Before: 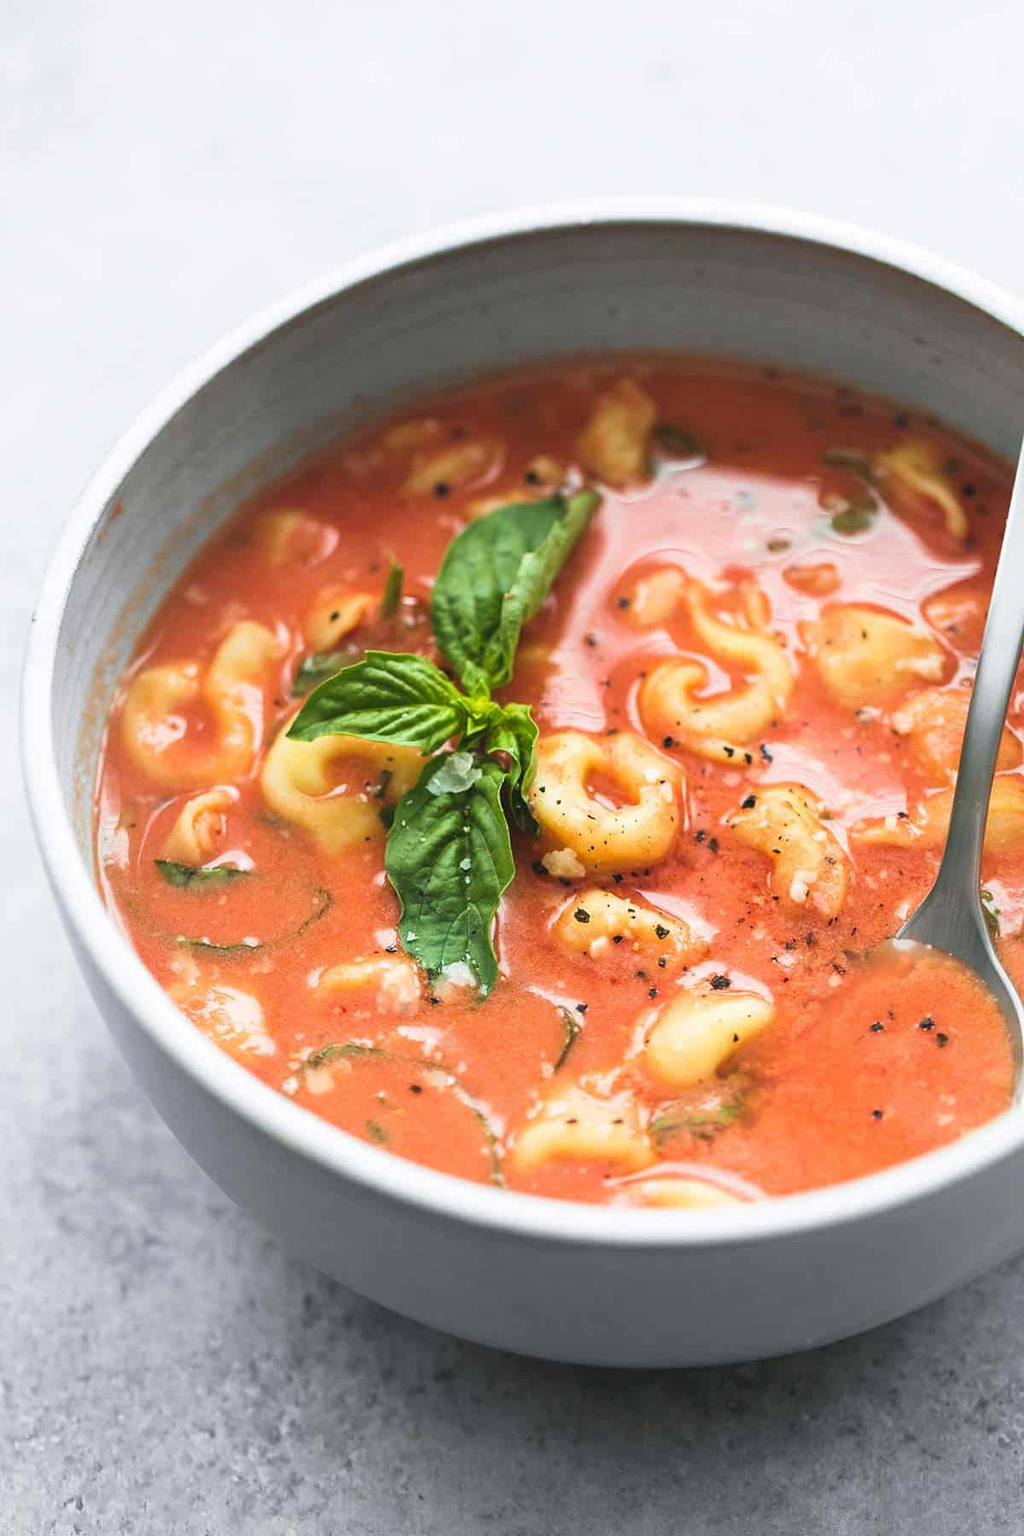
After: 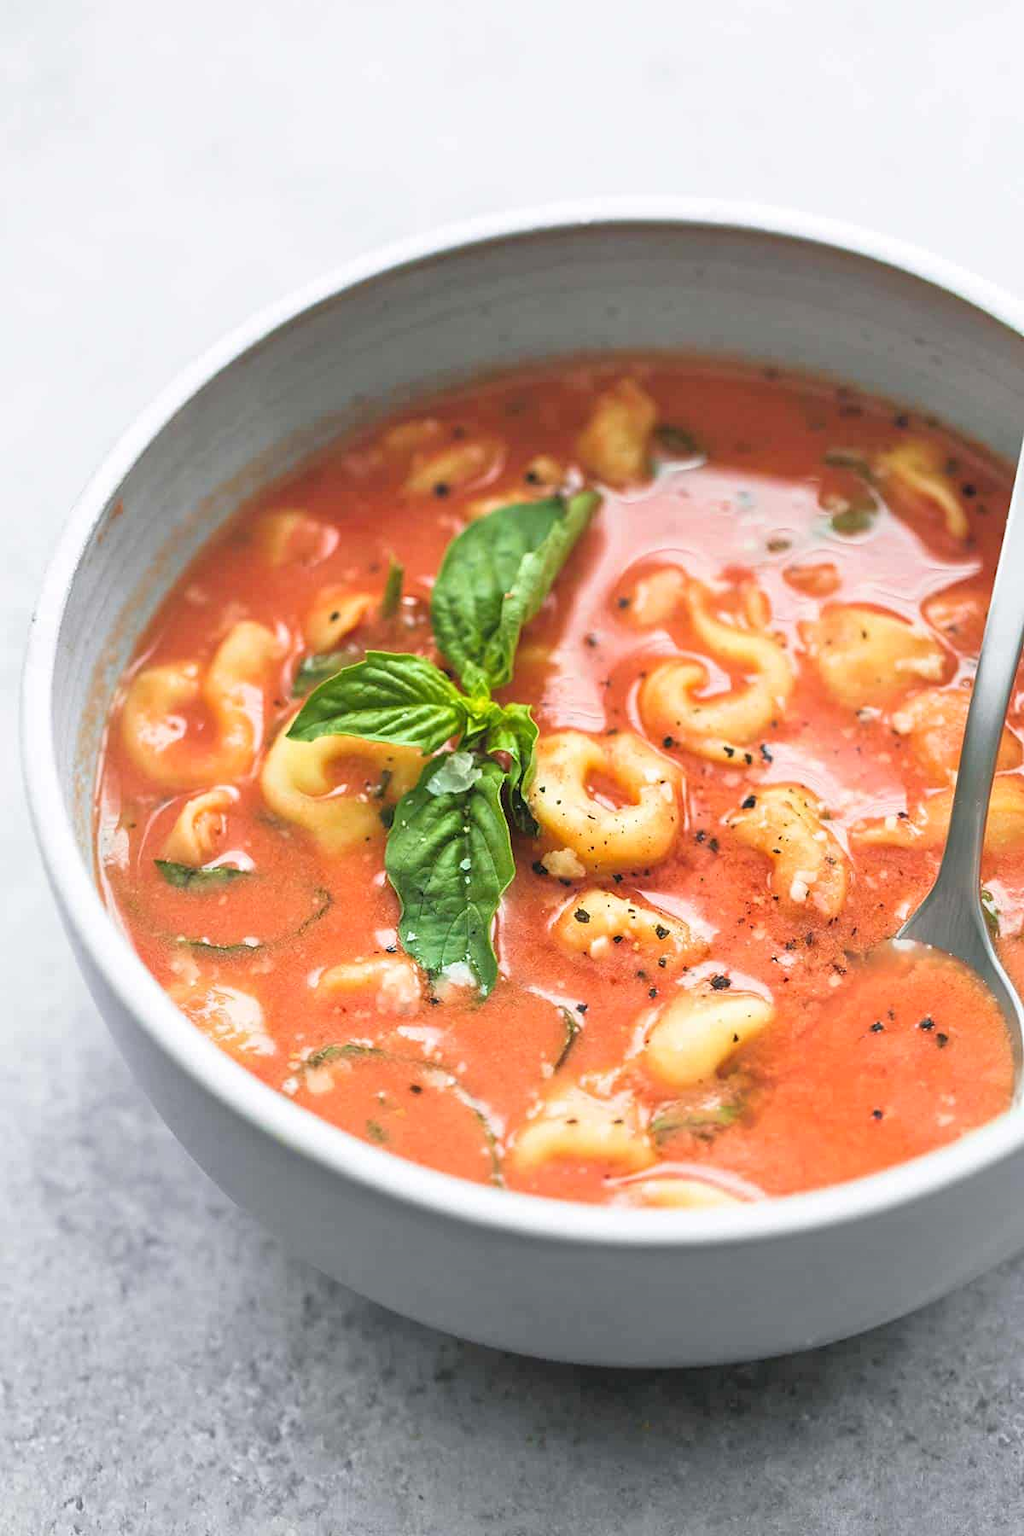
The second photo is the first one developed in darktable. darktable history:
tone equalizer: -8 EV 0.008 EV, -7 EV -0.027 EV, -6 EV 0.007 EV, -5 EV 0.025 EV, -4 EV 0.306 EV, -3 EV 0.627 EV, -2 EV 0.575 EV, -1 EV 0.2 EV, +0 EV 0.015 EV
